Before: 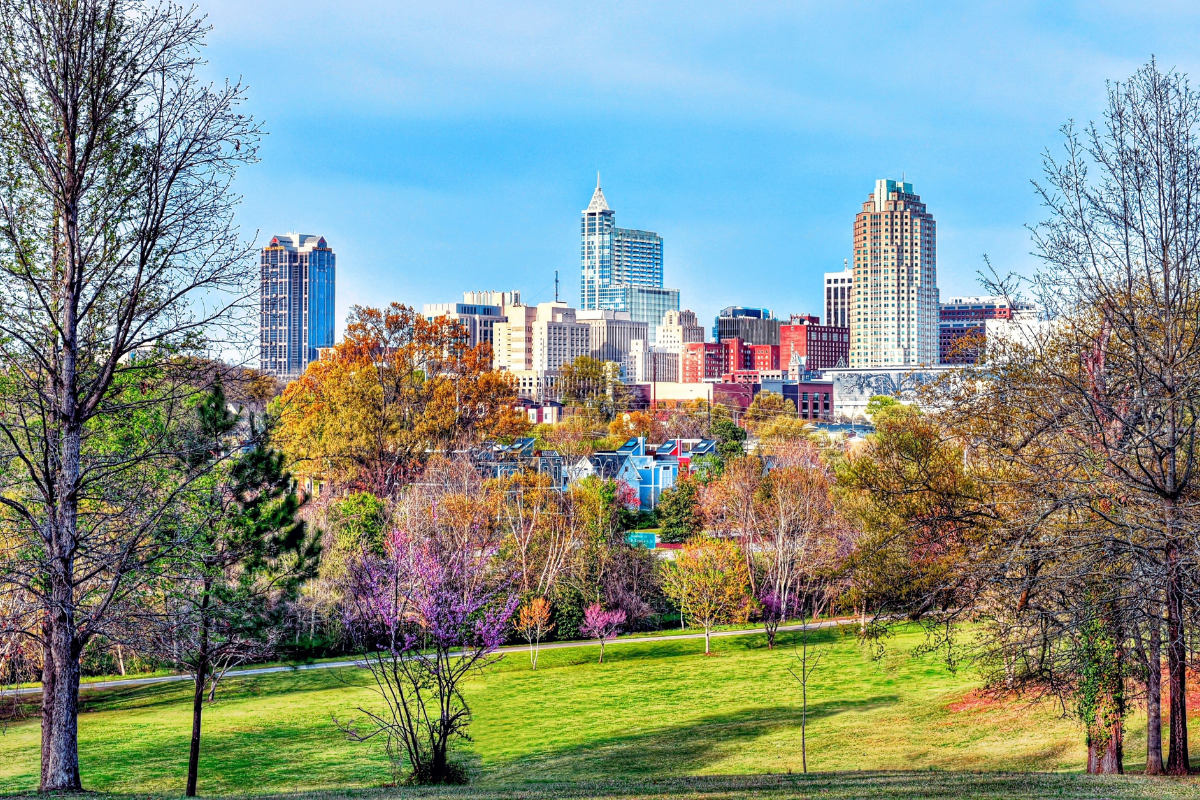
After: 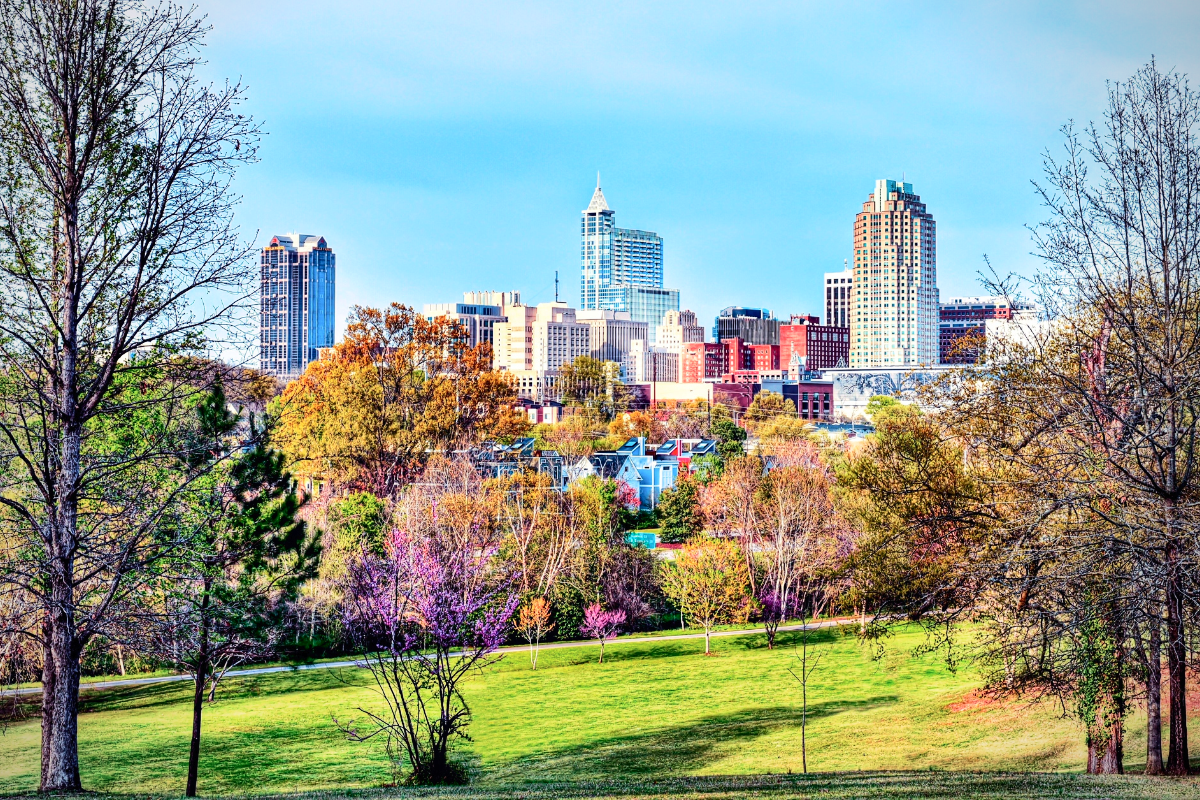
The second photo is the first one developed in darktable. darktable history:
tone curve: curves: ch0 [(0, 0) (0.003, 0.008) (0.011, 0.011) (0.025, 0.018) (0.044, 0.028) (0.069, 0.039) (0.1, 0.056) (0.136, 0.081) (0.177, 0.118) (0.224, 0.164) (0.277, 0.223) (0.335, 0.3) (0.399, 0.399) (0.468, 0.51) (0.543, 0.618) (0.623, 0.71) (0.709, 0.79) (0.801, 0.865) (0.898, 0.93) (1, 1)], color space Lab, independent channels, preserve colors none
velvia: on, module defaults
vignetting: fall-off radius 45.92%, brightness -0.417, saturation -0.312, center (-0.012, 0), unbound false
